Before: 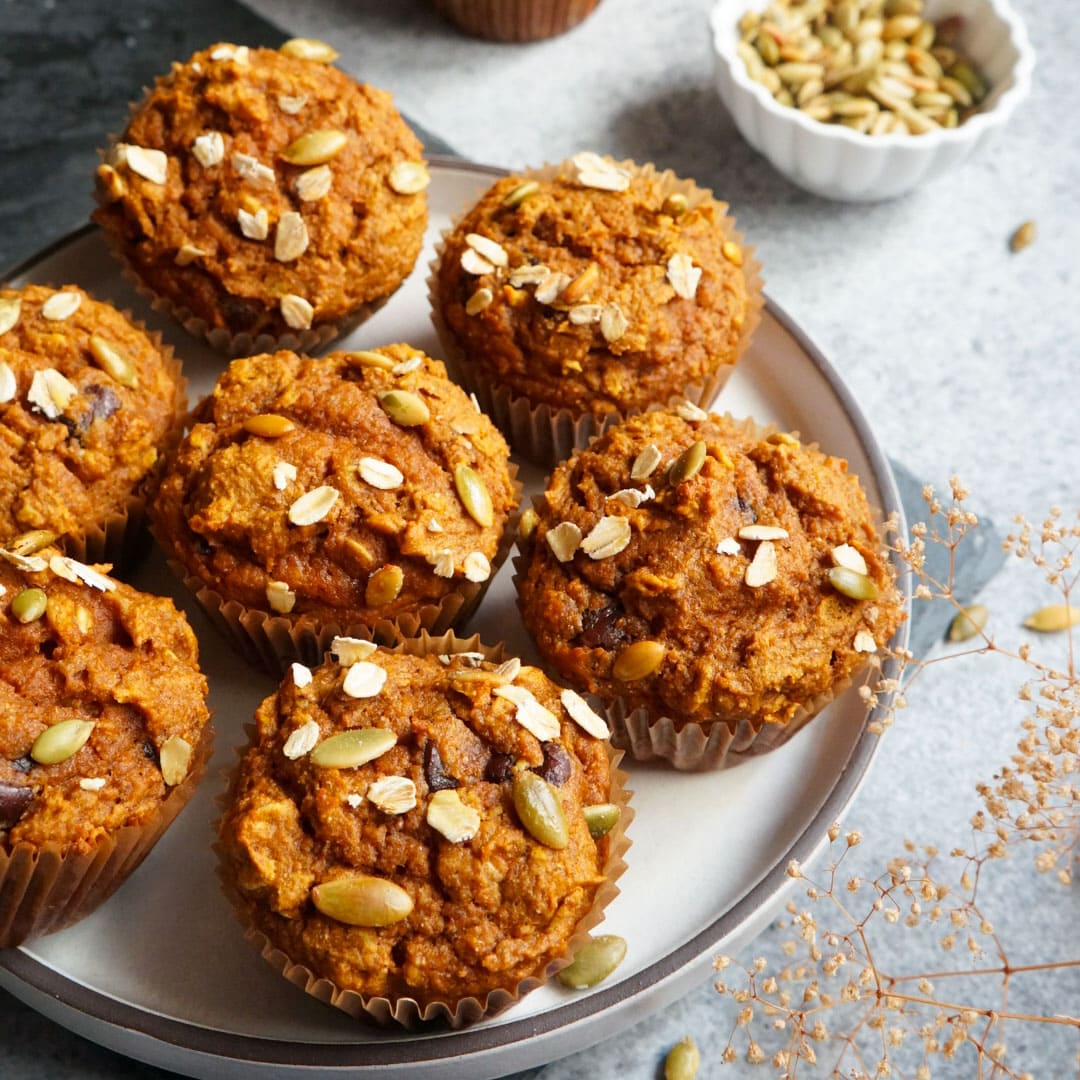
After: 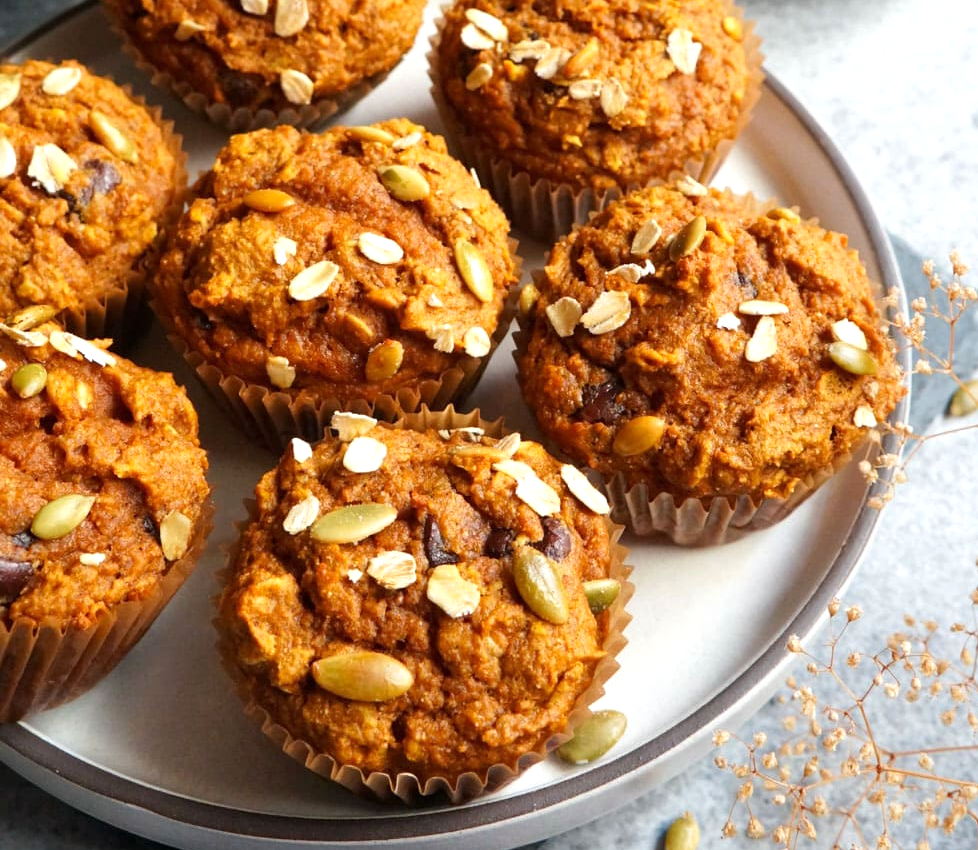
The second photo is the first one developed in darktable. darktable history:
crop: top 20.916%, right 9.437%, bottom 0.316%
exposure: exposure 0.3 EV, compensate highlight preservation false
